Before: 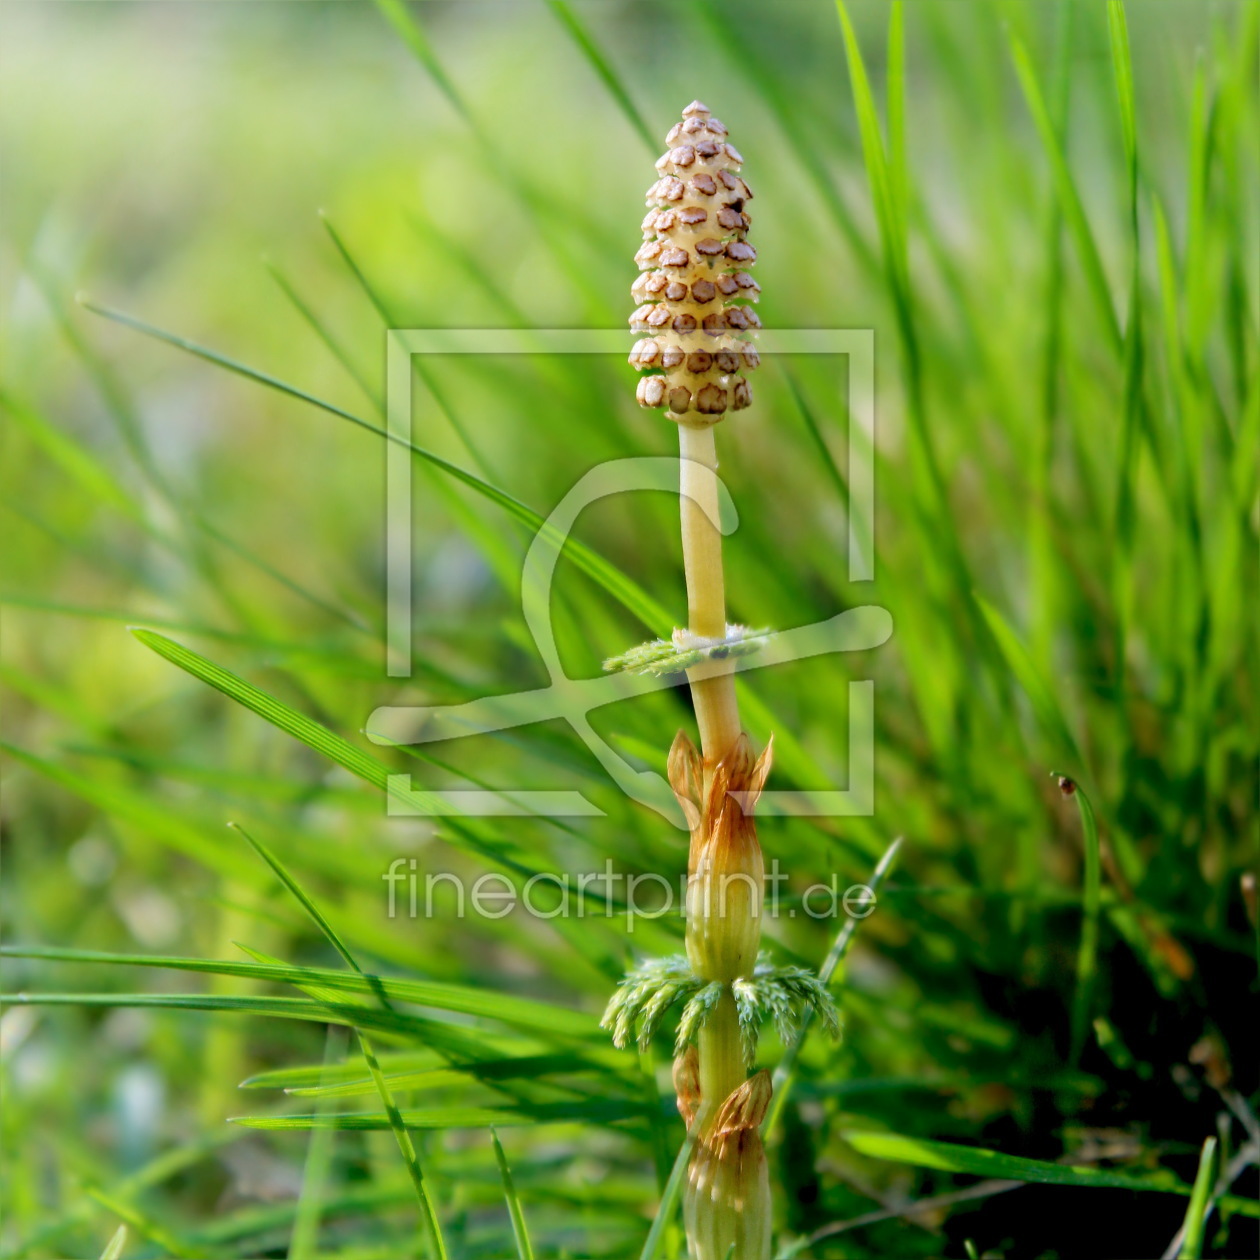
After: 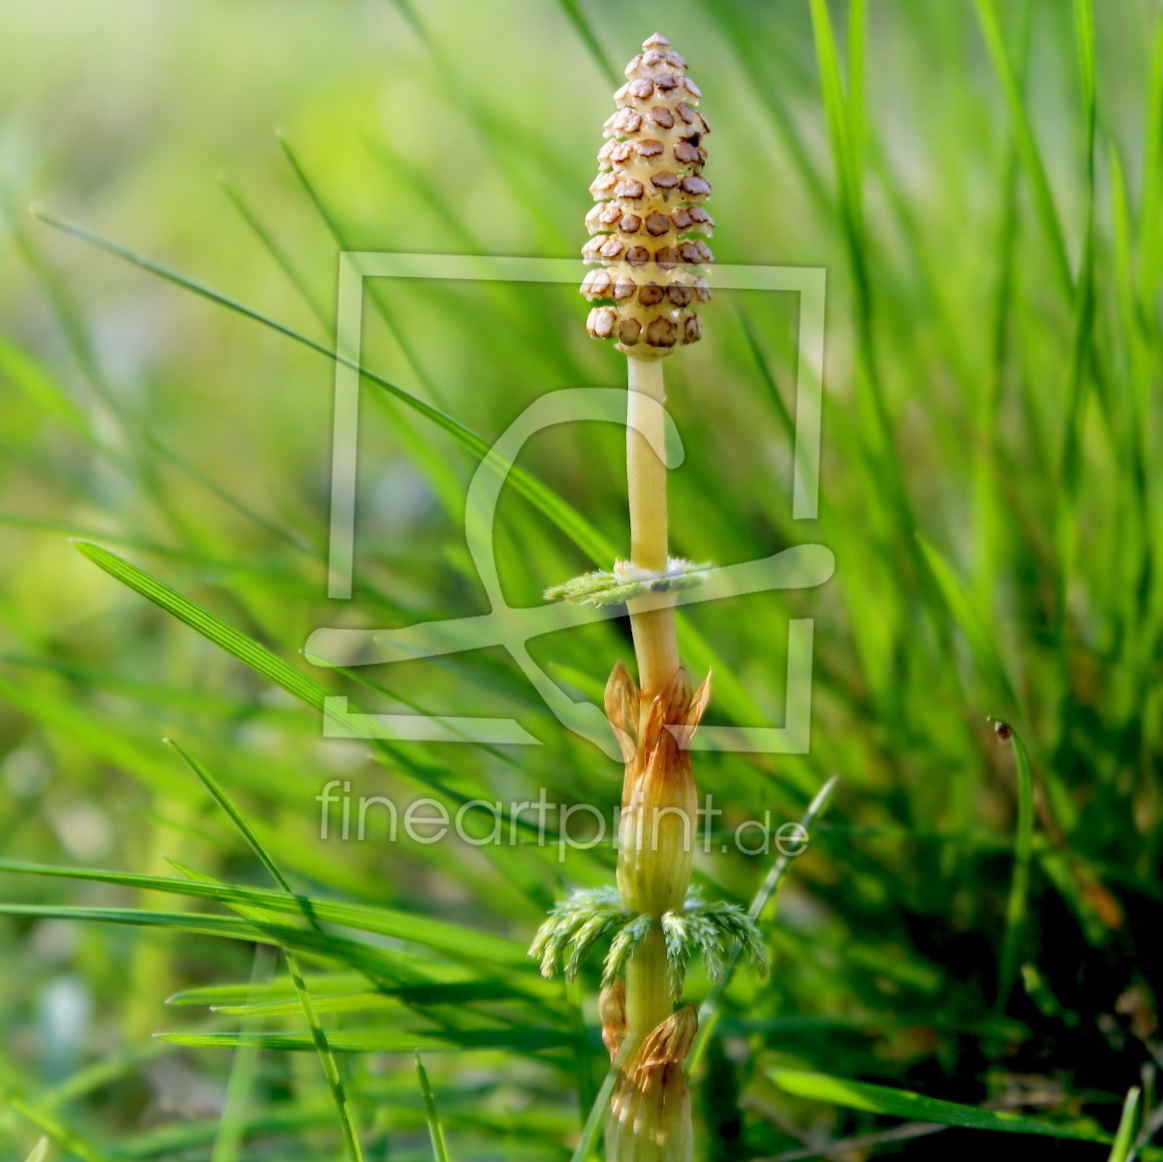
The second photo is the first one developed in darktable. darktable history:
crop and rotate: angle -2.02°, left 3.073%, top 4.057%, right 1.43%, bottom 0.524%
